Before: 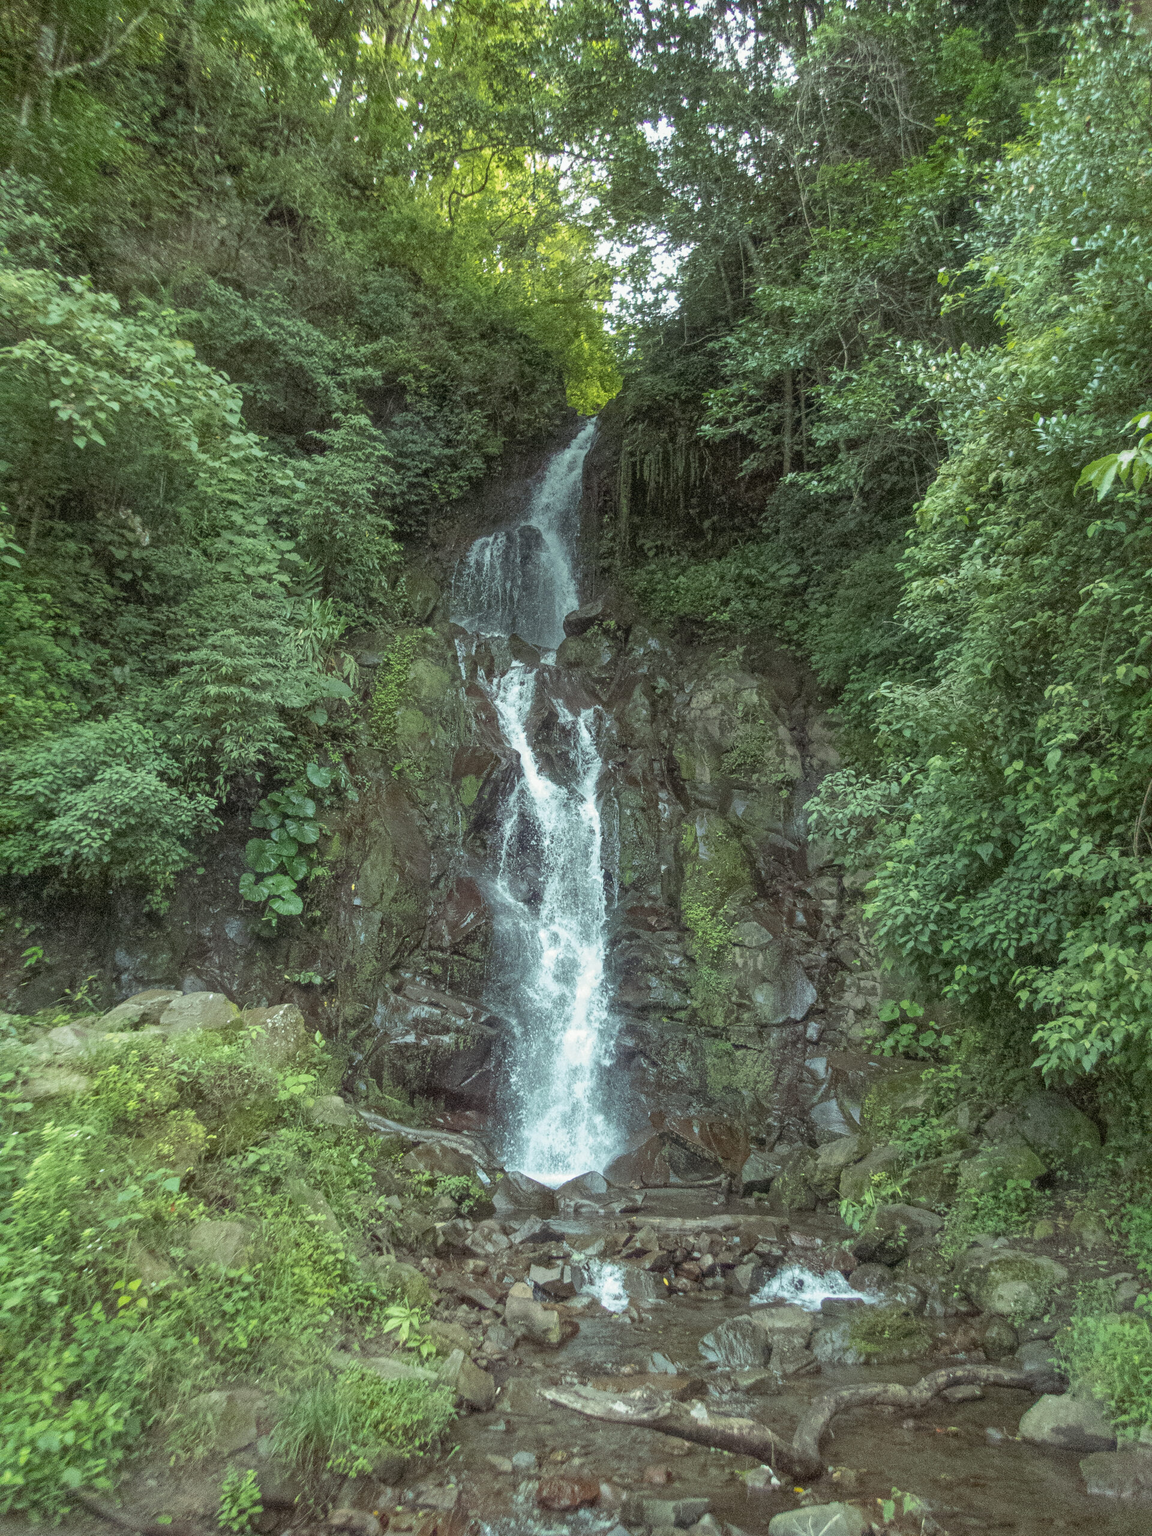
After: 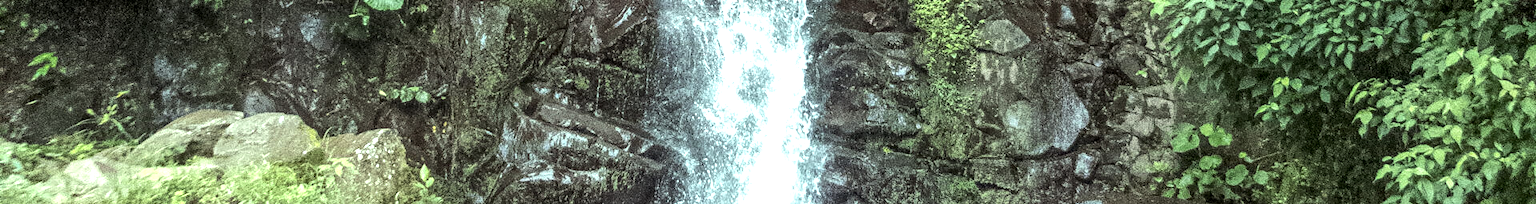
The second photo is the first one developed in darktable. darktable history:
tone equalizer: -8 EV -1.08 EV, -7 EV -1.01 EV, -6 EV -0.867 EV, -5 EV -0.578 EV, -3 EV 0.578 EV, -2 EV 0.867 EV, -1 EV 1.01 EV, +0 EV 1.08 EV, edges refinement/feathering 500, mask exposure compensation -1.57 EV, preserve details no
crop and rotate: top 59.084%, bottom 30.916%
local contrast: on, module defaults
